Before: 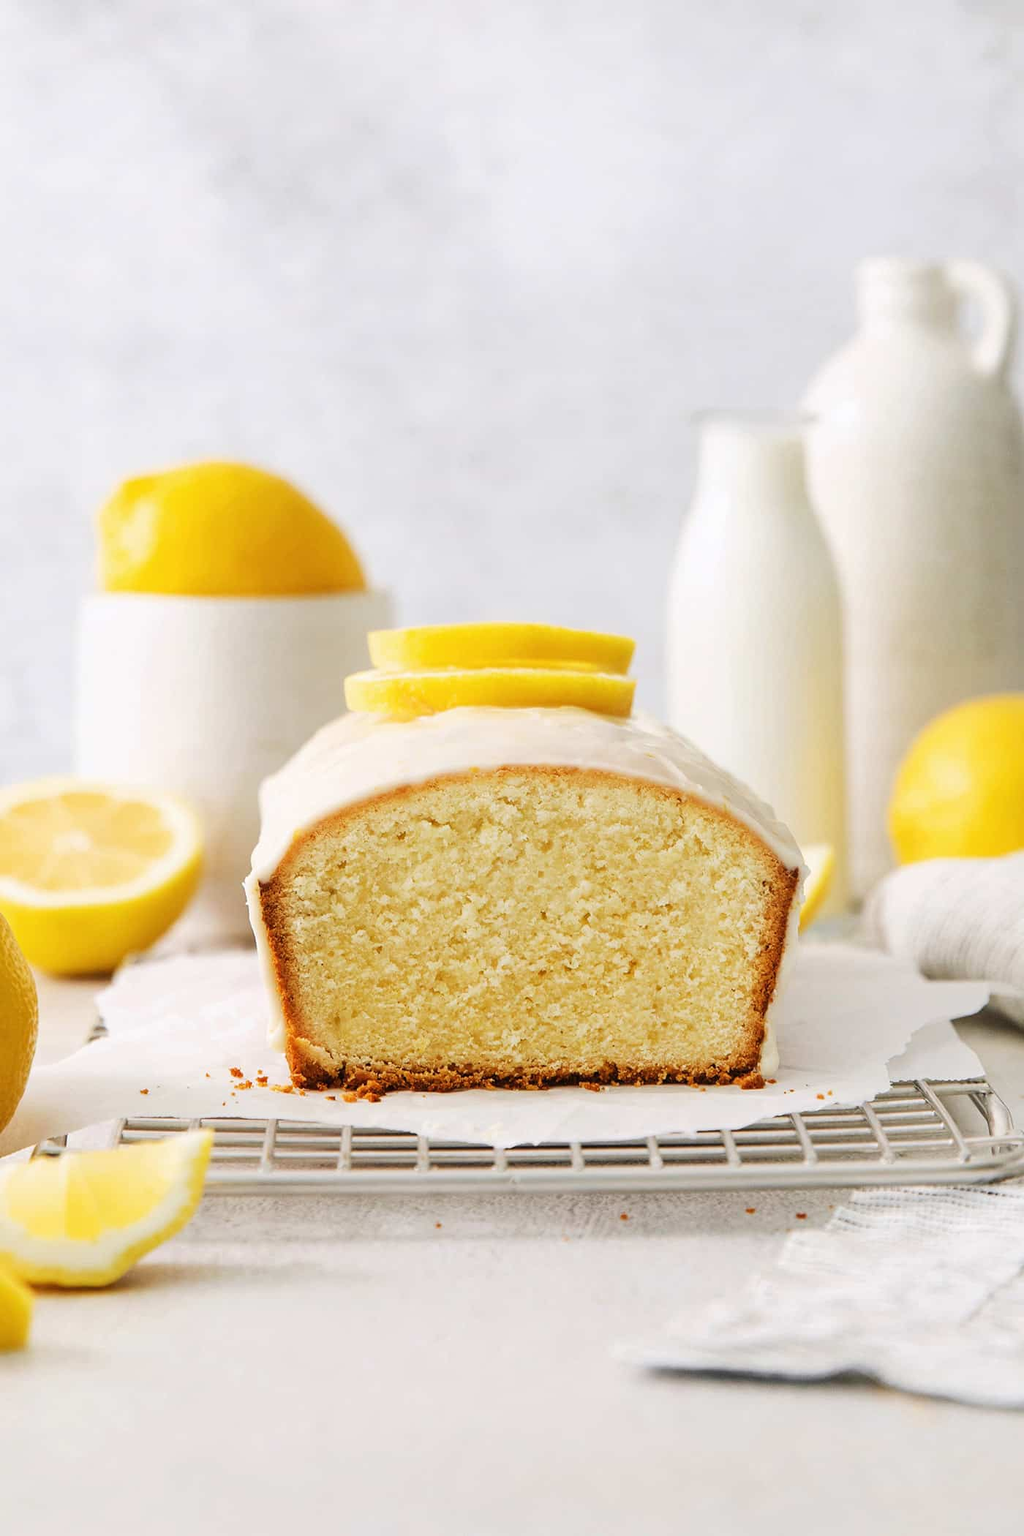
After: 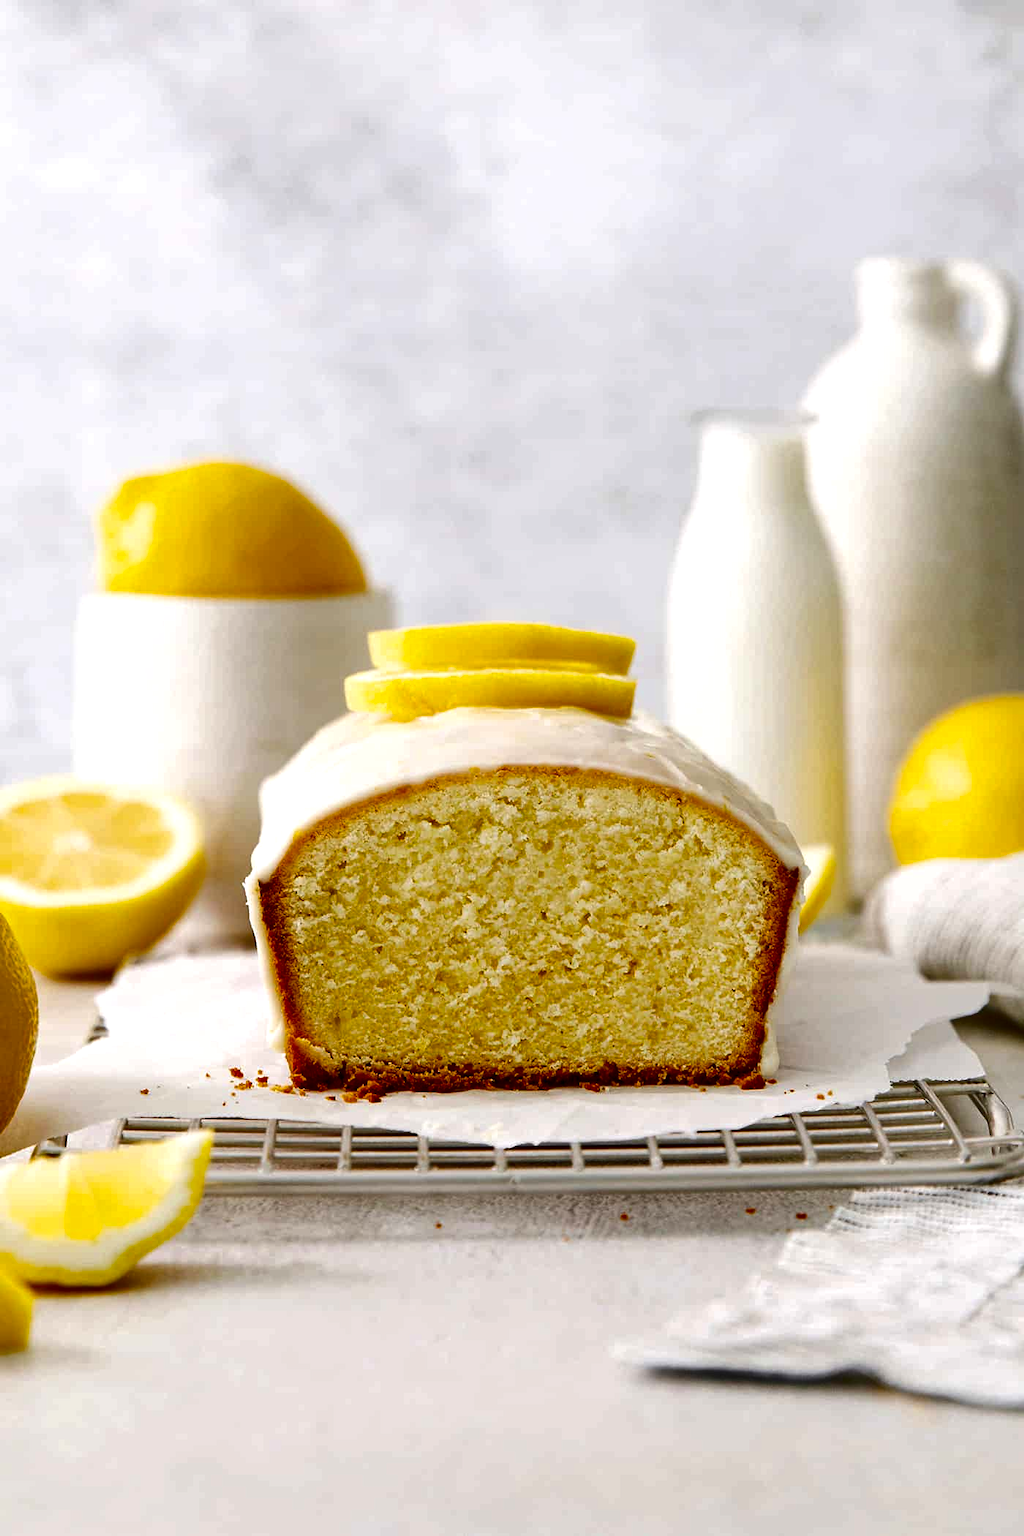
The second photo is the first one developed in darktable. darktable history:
color balance rgb: shadows lift › luminance 0.832%, shadows lift › chroma 0.527%, shadows lift › hue 19.82°, highlights gain › luminance 14.939%, linear chroma grading › shadows 10.307%, linear chroma grading › highlights 11.063%, linear chroma grading › global chroma 14.939%, linear chroma grading › mid-tones 14.997%, perceptual saturation grading › global saturation -0.705%
contrast brightness saturation: brightness -0.526
